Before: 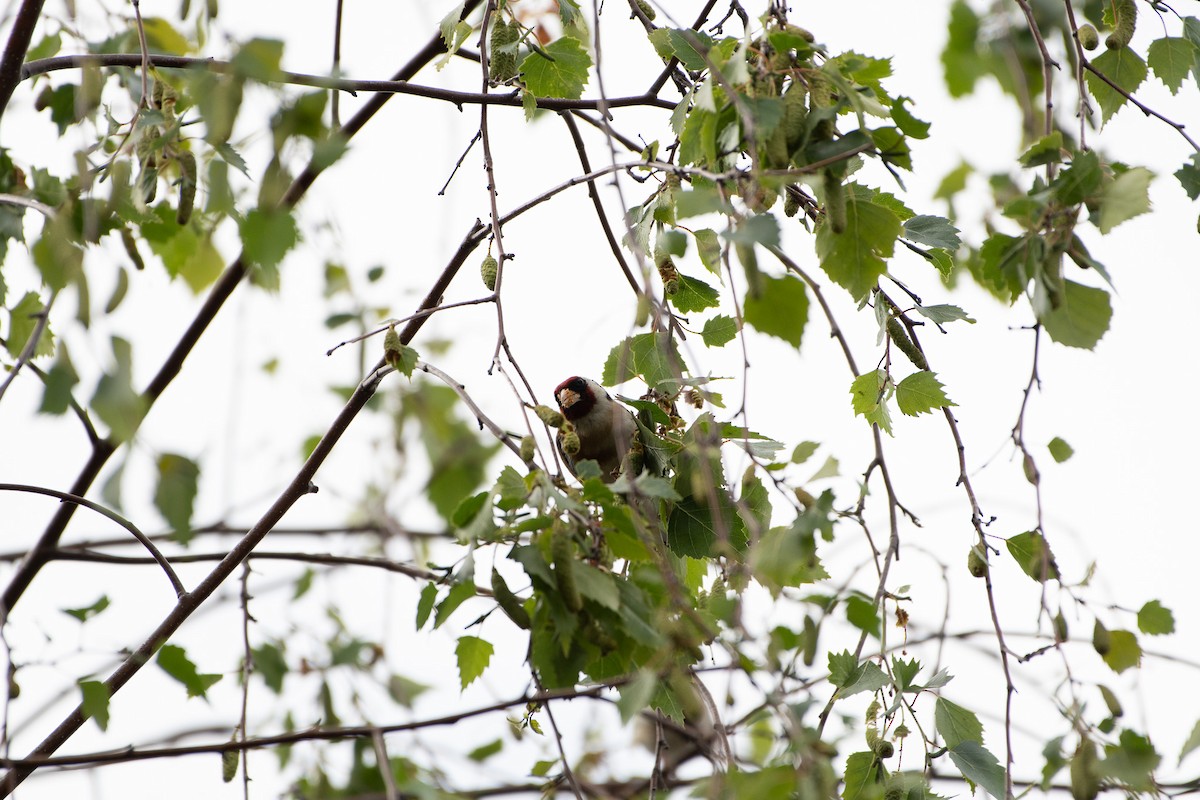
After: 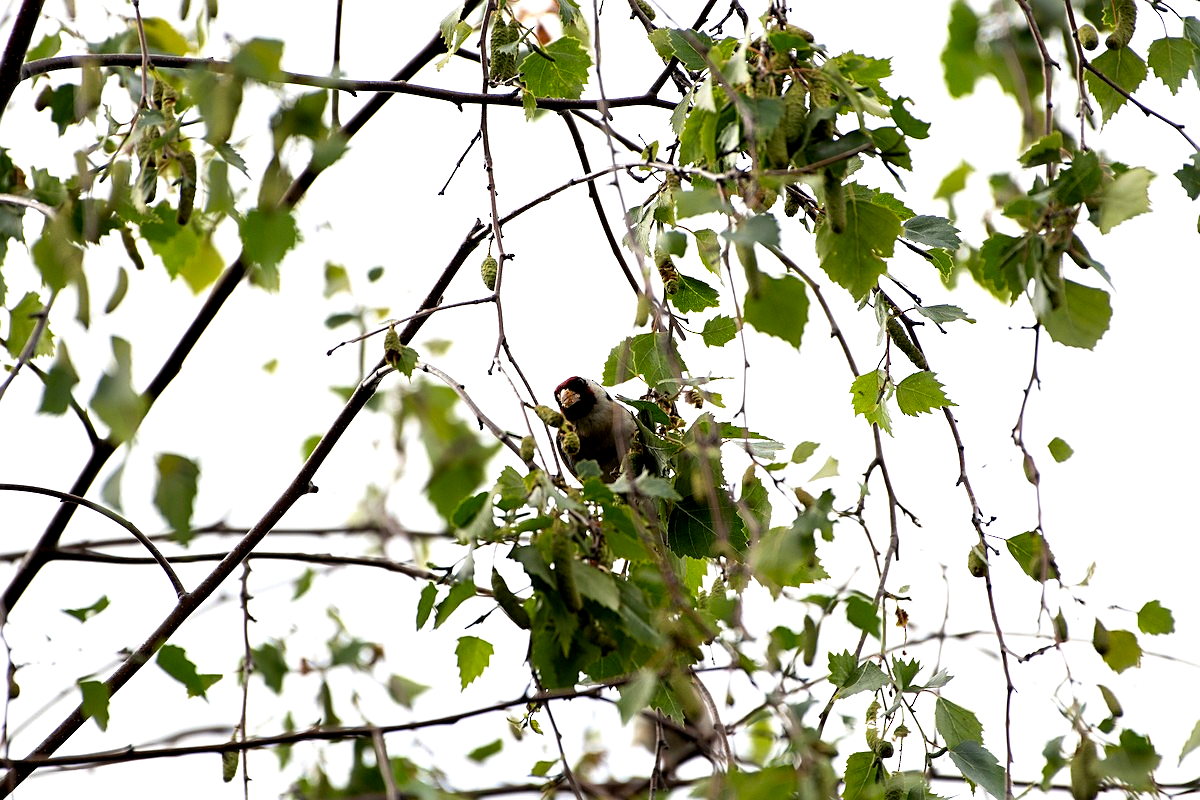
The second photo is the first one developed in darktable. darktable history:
color balance: lift [0.991, 1, 1, 1], gamma [0.996, 1, 1, 1], input saturation 98.52%, contrast 20.34%, output saturation 103.72%
sharpen: on, module defaults
